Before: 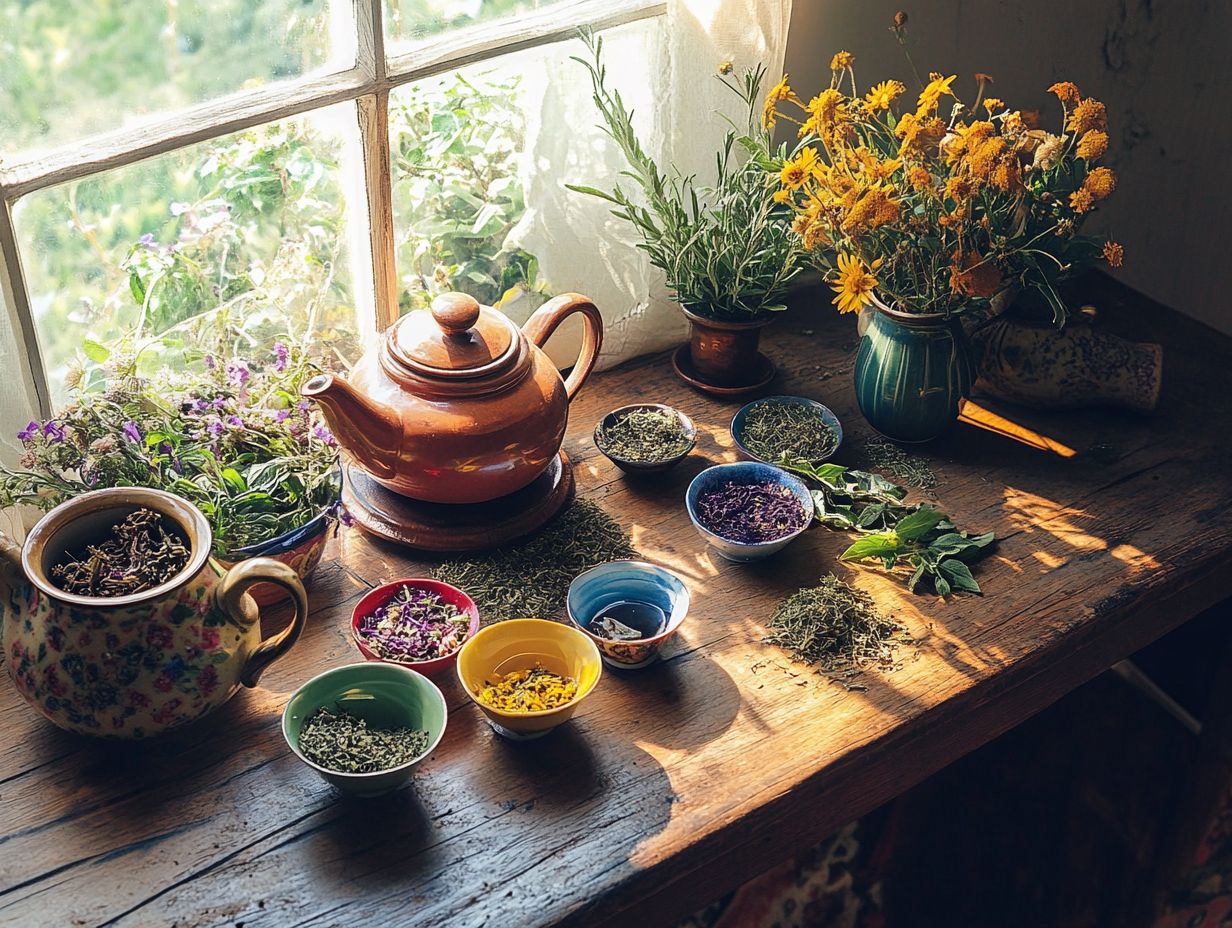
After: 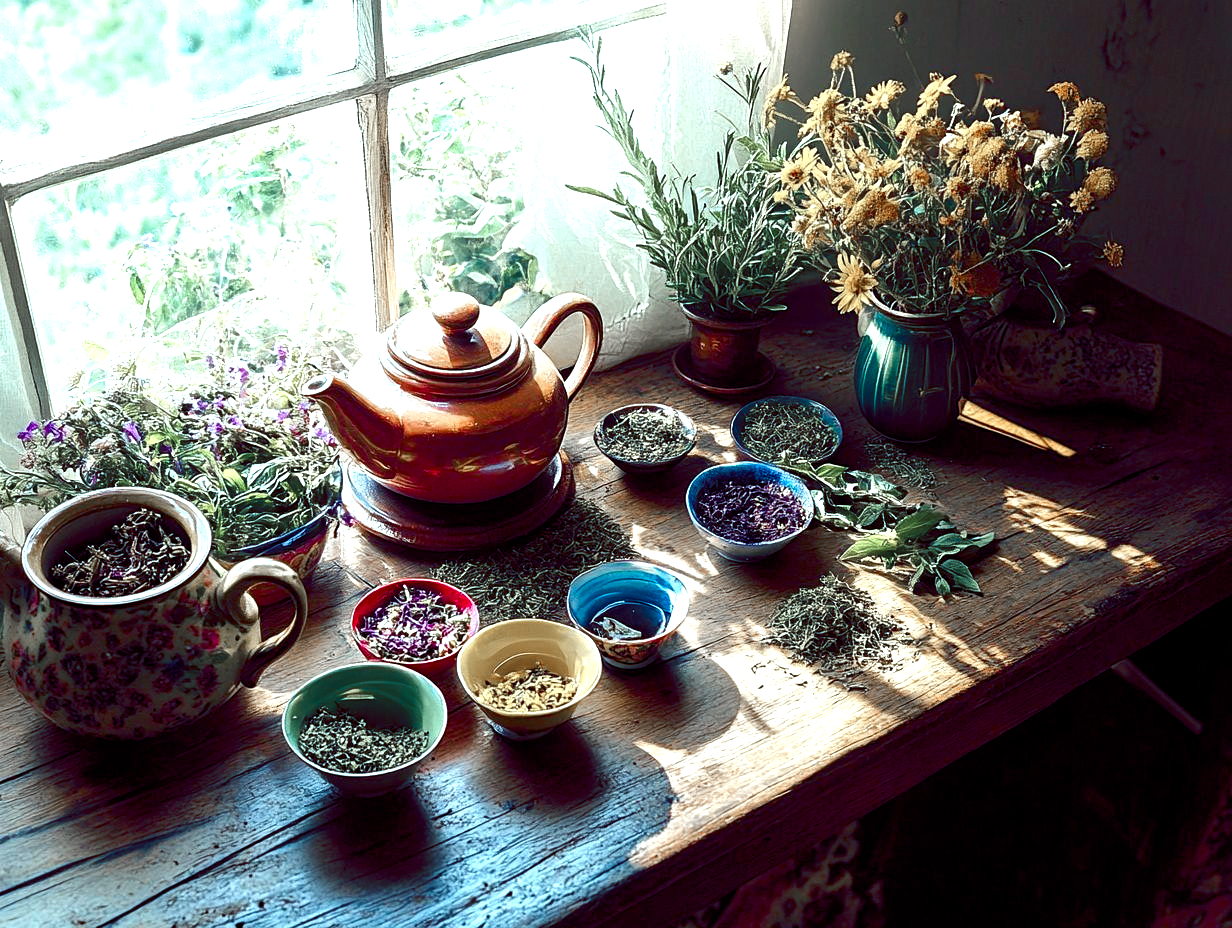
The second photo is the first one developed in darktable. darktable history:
color zones: curves: ch1 [(0, 0.708) (0.088, 0.648) (0.245, 0.187) (0.429, 0.326) (0.571, 0.498) (0.714, 0.5) (0.857, 0.5) (1, 0.708)]
color balance rgb: shadows lift › luminance -7.7%, shadows lift › chroma 2.13%, shadows lift › hue 200.79°, power › luminance -7.77%, power › chroma 2.27%, power › hue 220.69°, highlights gain › luminance 15.15%, highlights gain › chroma 4%, highlights gain › hue 209.35°, global offset › luminance -0.21%, global offset › chroma 0.27%, perceptual saturation grading › global saturation 24.42%, perceptual saturation grading › highlights -24.42%, perceptual saturation grading › mid-tones 24.42%, perceptual saturation grading › shadows 40%, perceptual brilliance grading › global brilliance -5%, perceptual brilliance grading › highlights 24.42%, perceptual brilliance grading › mid-tones 7%, perceptual brilliance grading › shadows -5%
